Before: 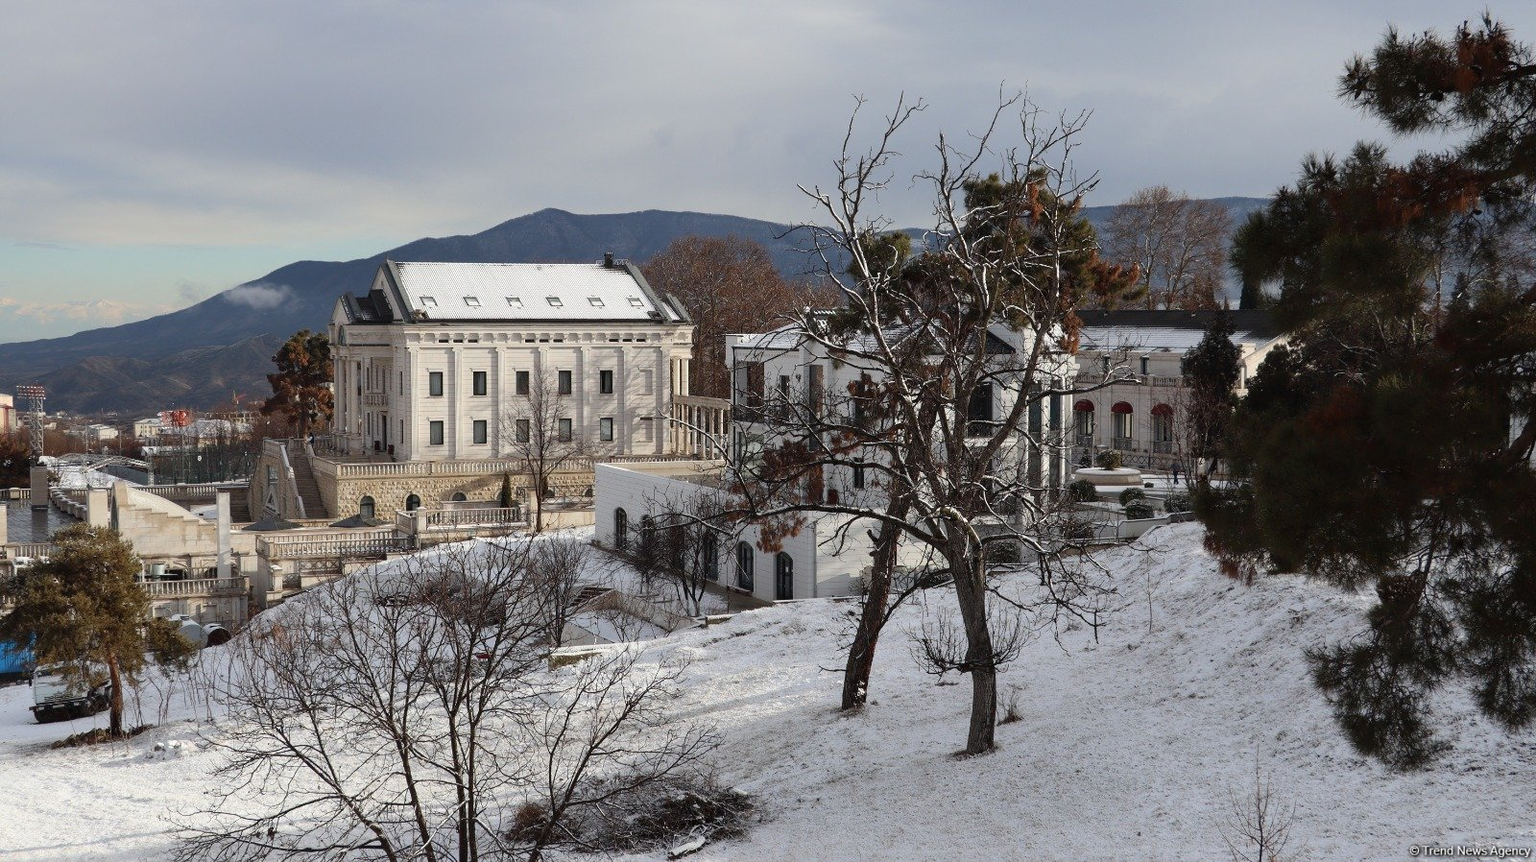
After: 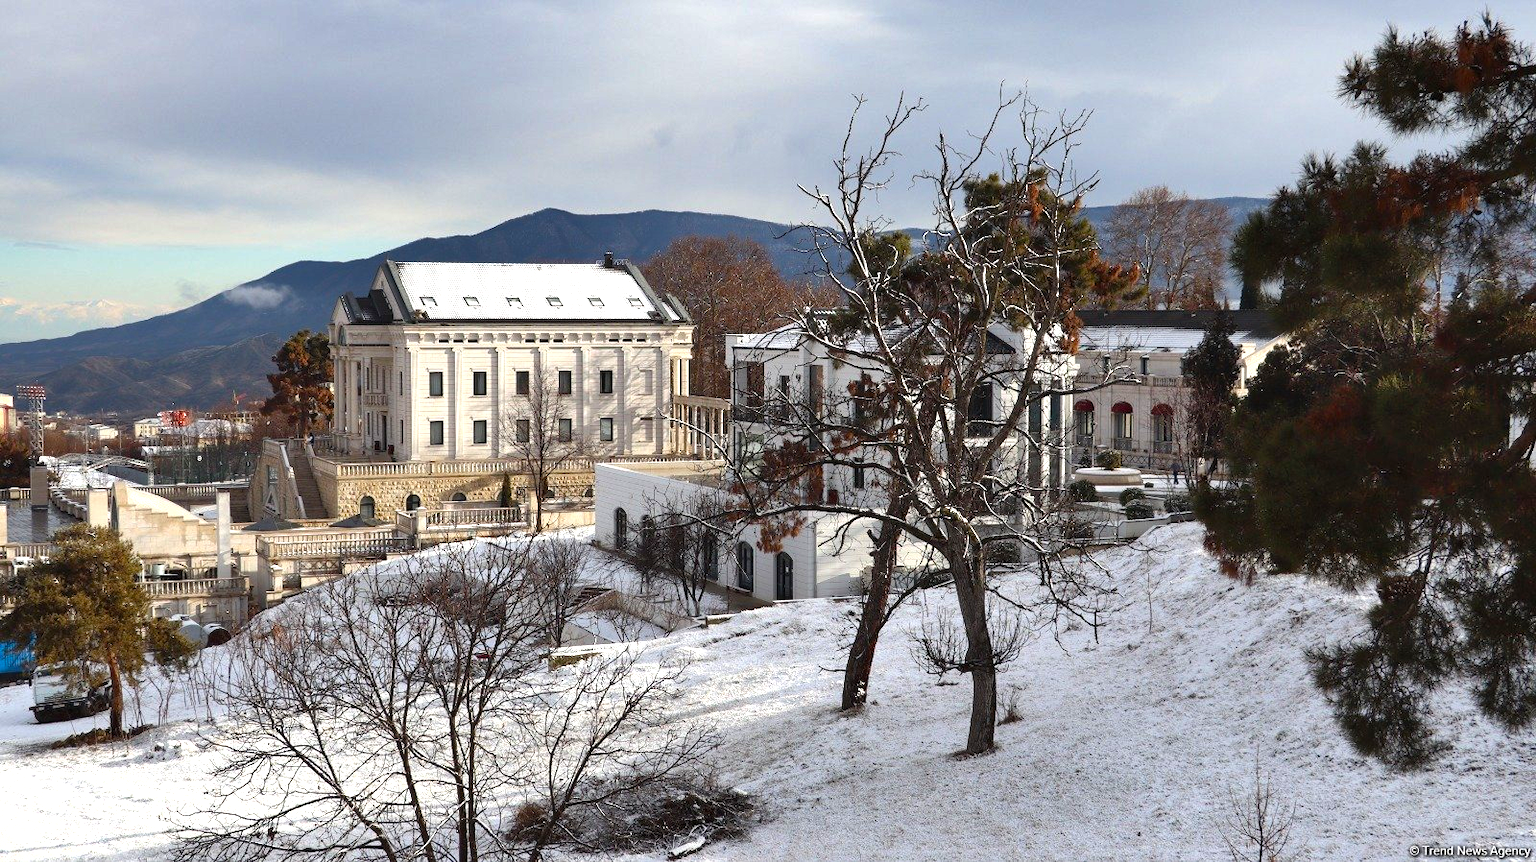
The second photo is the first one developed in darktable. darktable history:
color balance rgb: perceptual saturation grading › global saturation 30.539%, perceptual brilliance grading › global brilliance 18.41%
shadows and highlights: soften with gaussian
